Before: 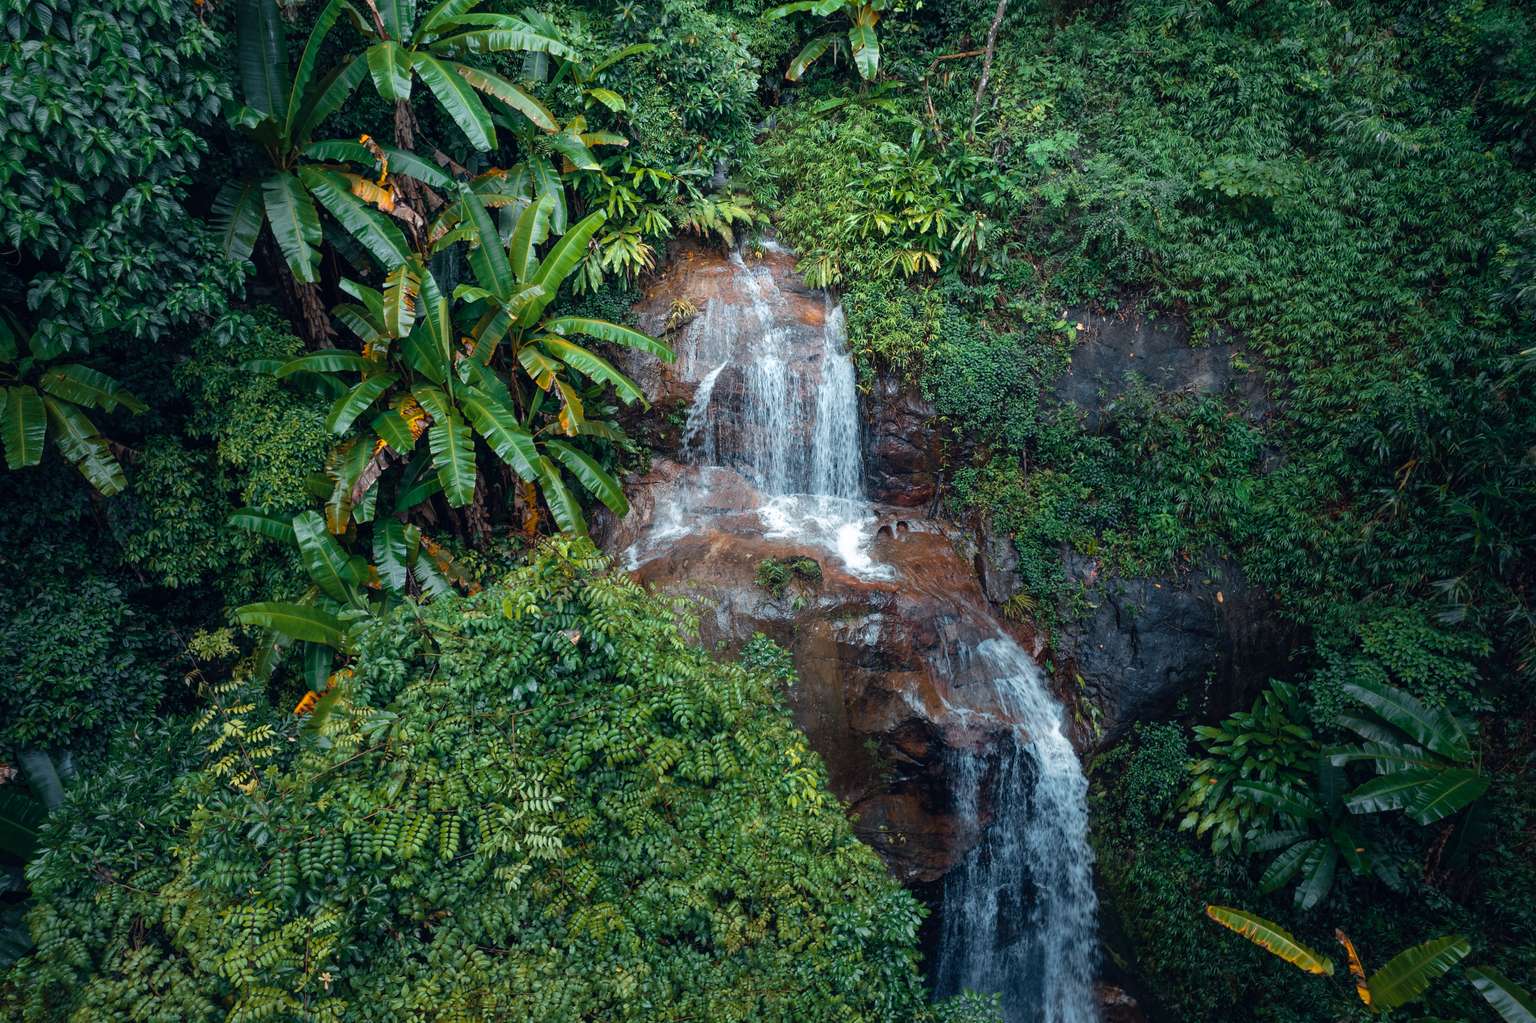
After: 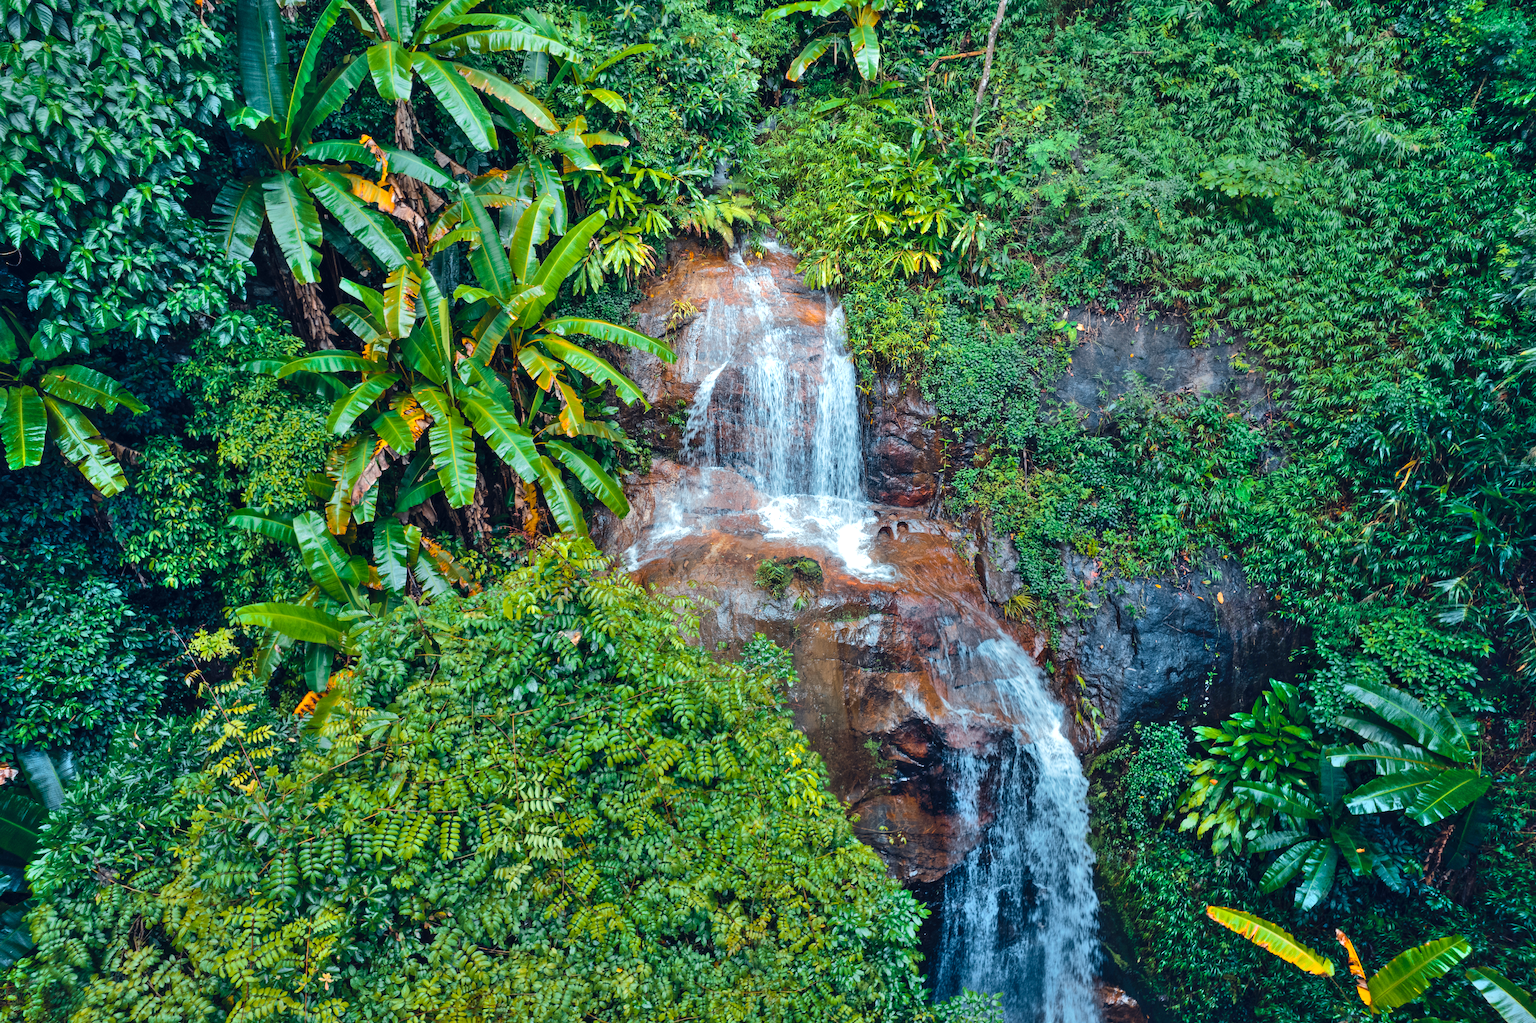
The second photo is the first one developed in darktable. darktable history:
tone equalizer: on, module defaults
shadows and highlights: radius 110.86, shadows 51.09, white point adjustment 9.16, highlights -4.17, highlights color adjustment 32.2%, soften with gaussian
color balance rgb: perceptual saturation grading › global saturation 25%, perceptual brilliance grading › mid-tones 10%, perceptual brilliance grading › shadows 15%, global vibrance 20%
